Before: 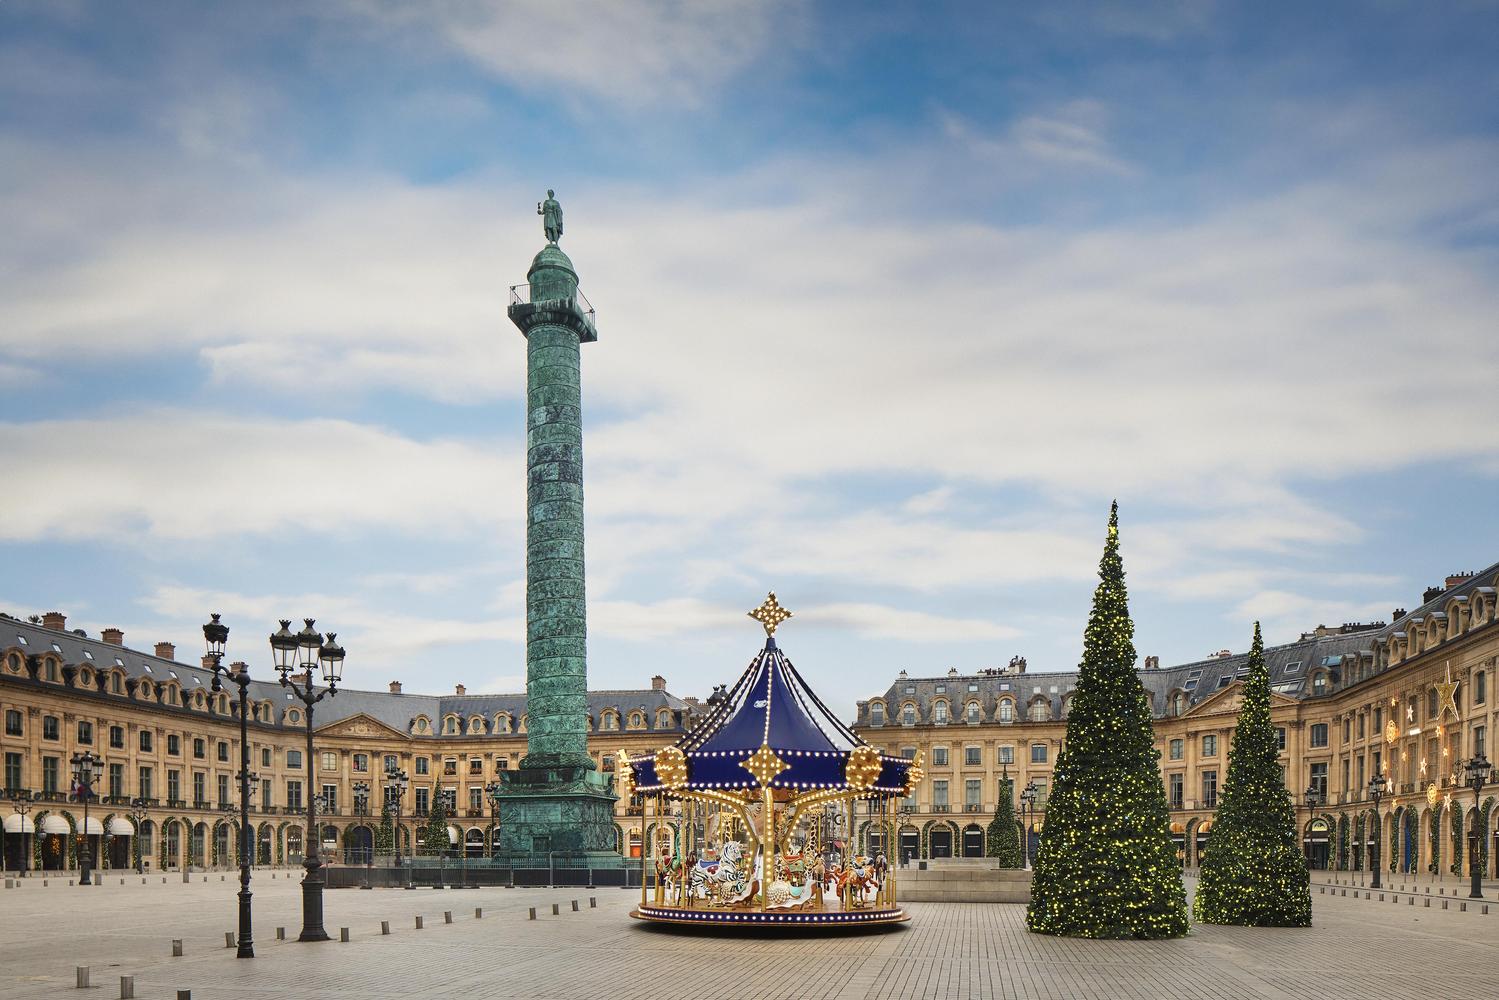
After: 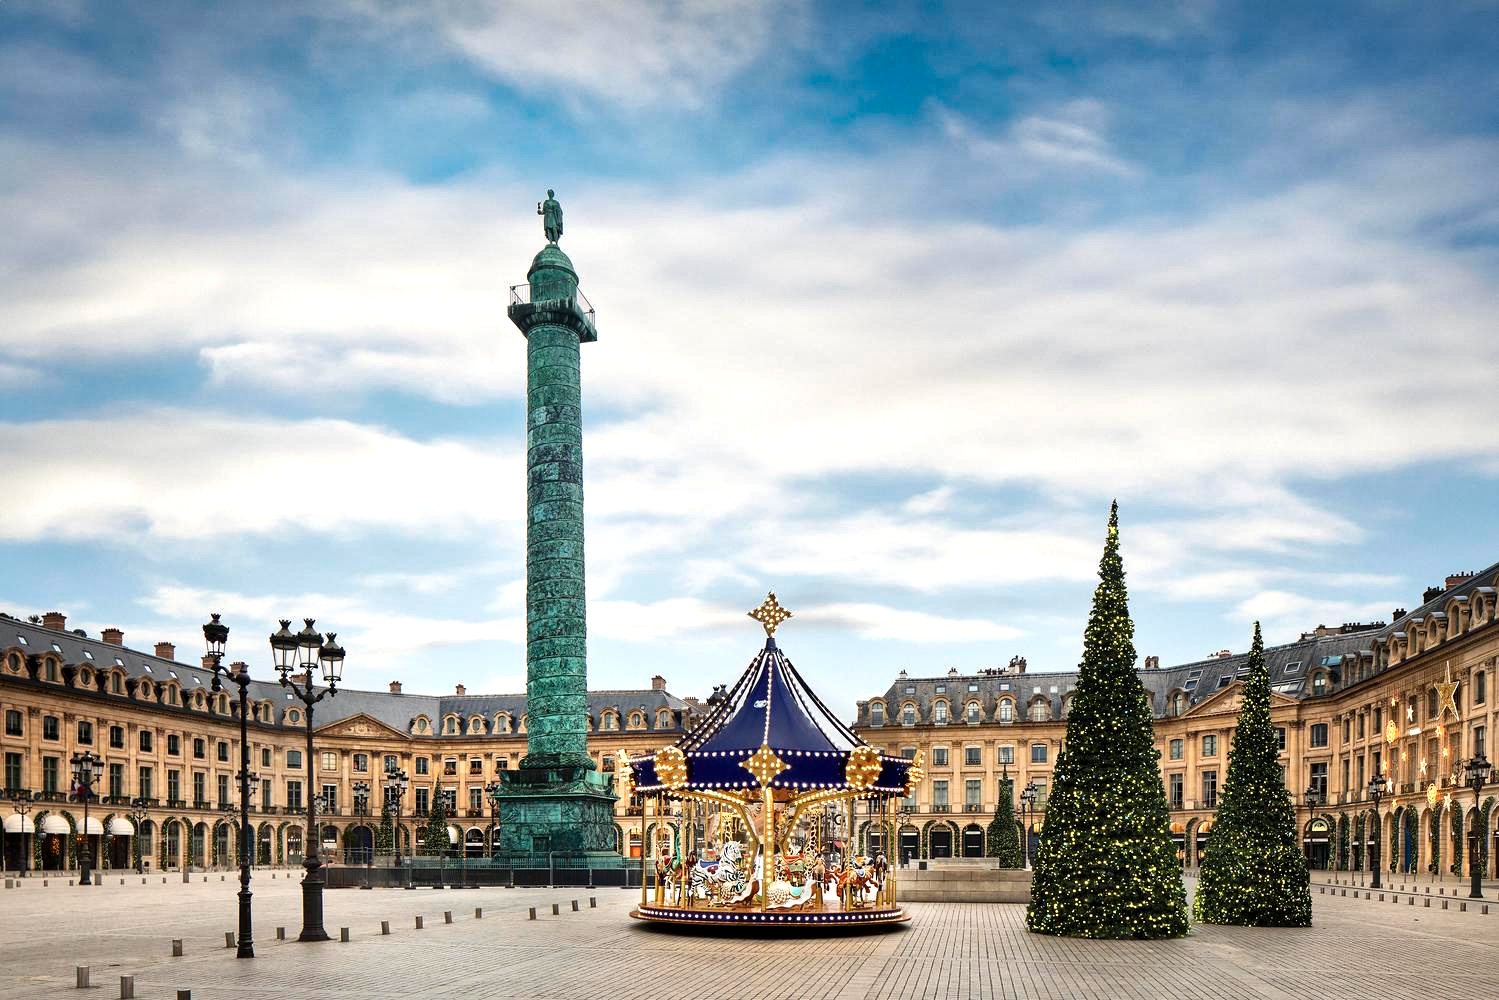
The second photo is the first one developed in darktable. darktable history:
local contrast: mode bilateral grid, contrast 21, coarseness 50, detail 171%, midtone range 0.2
tone equalizer: -8 EV -0.436 EV, -7 EV -0.407 EV, -6 EV -0.369 EV, -5 EV -0.191 EV, -3 EV 0.188 EV, -2 EV 0.362 EV, -1 EV 0.37 EV, +0 EV 0.435 EV, edges refinement/feathering 500, mask exposure compensation -1.57 EV, preserve details no
